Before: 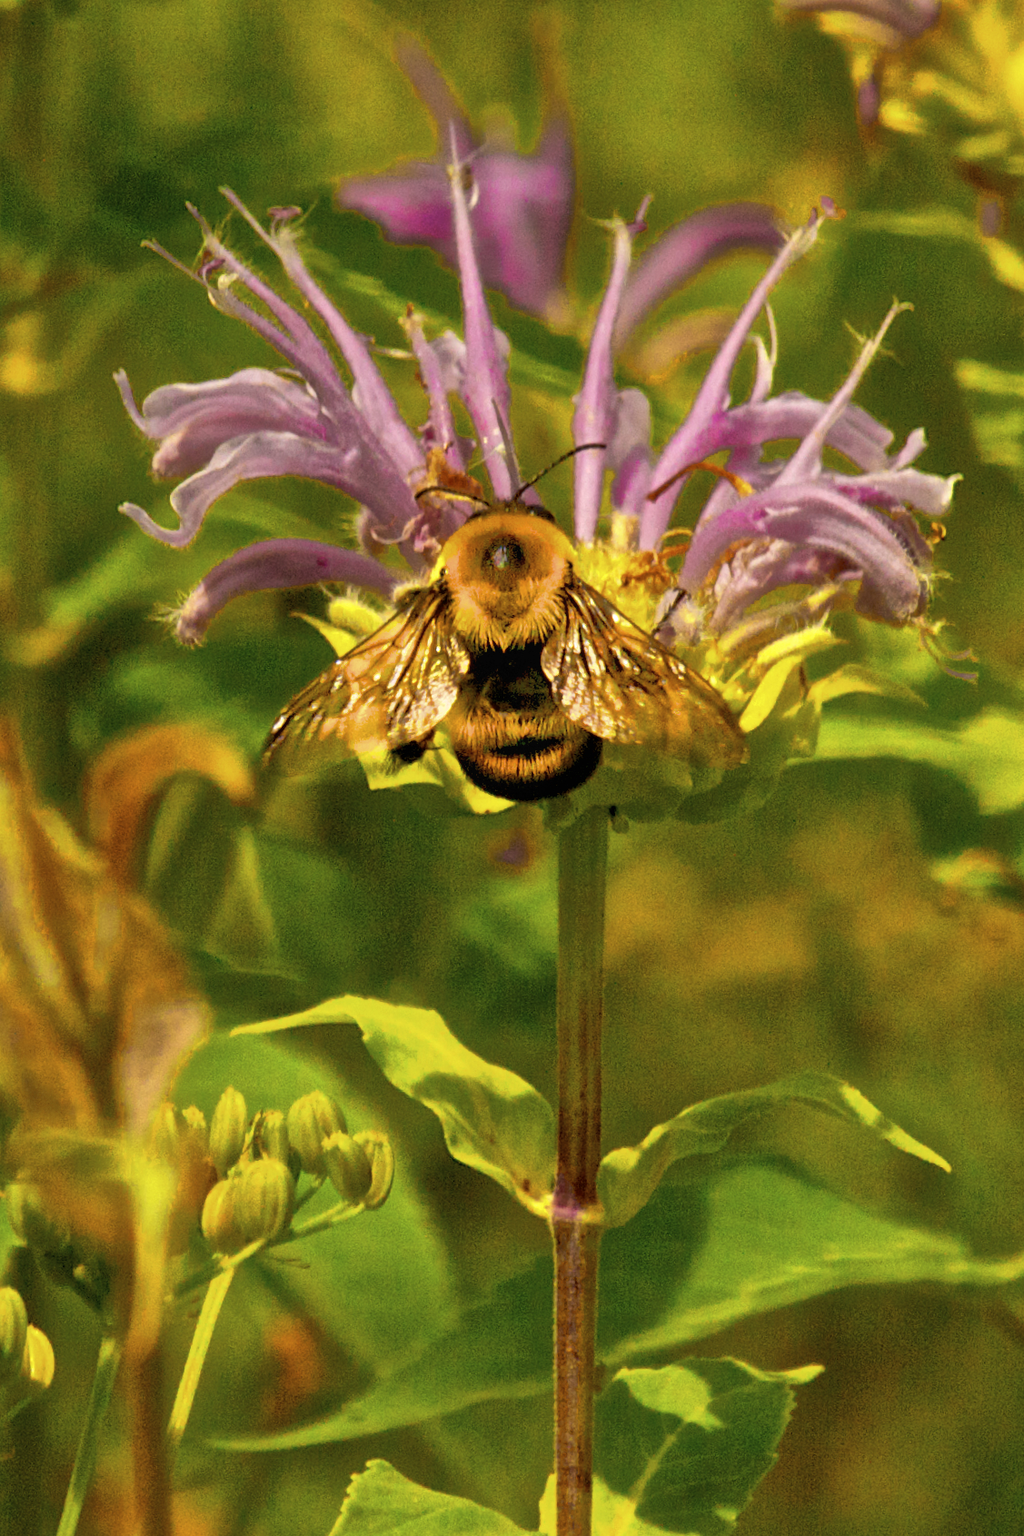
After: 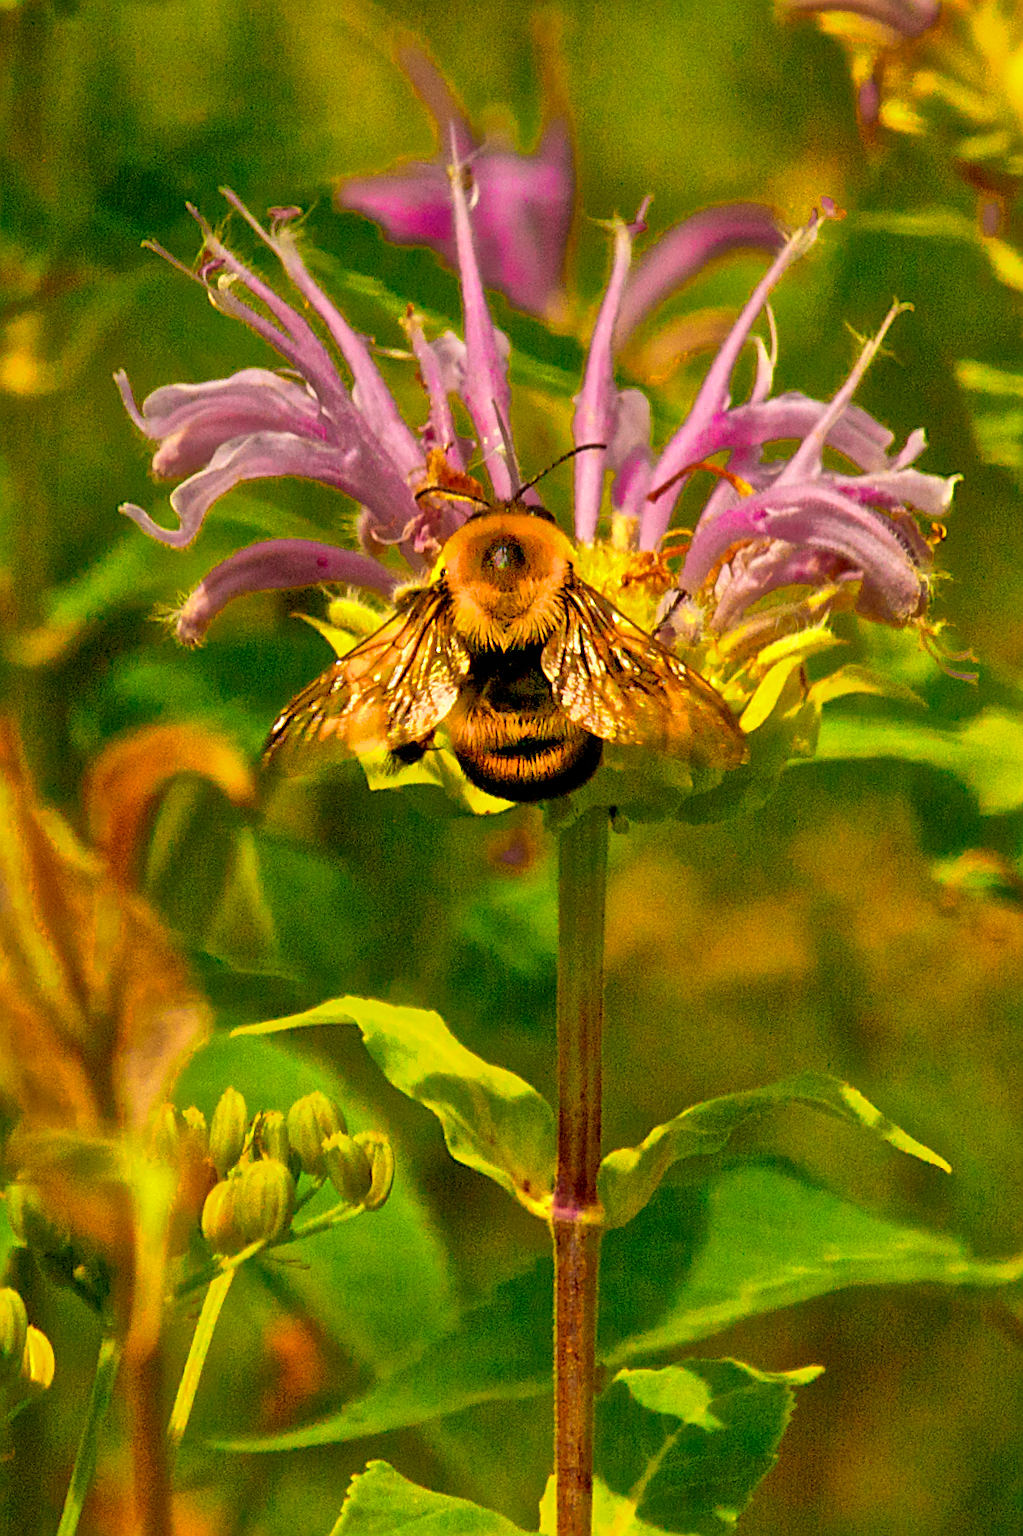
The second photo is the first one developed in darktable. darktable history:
contrast brightness saturation: saturation 0.18
sharpen: on, module defaults
